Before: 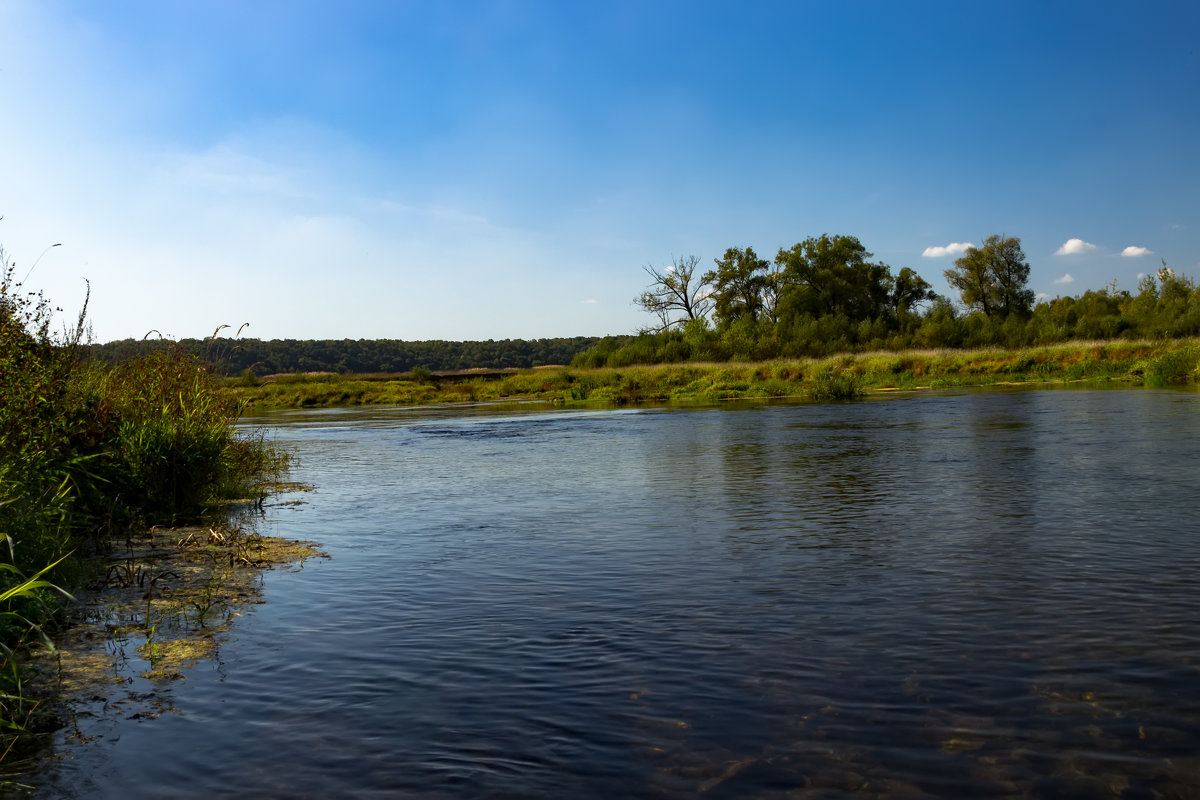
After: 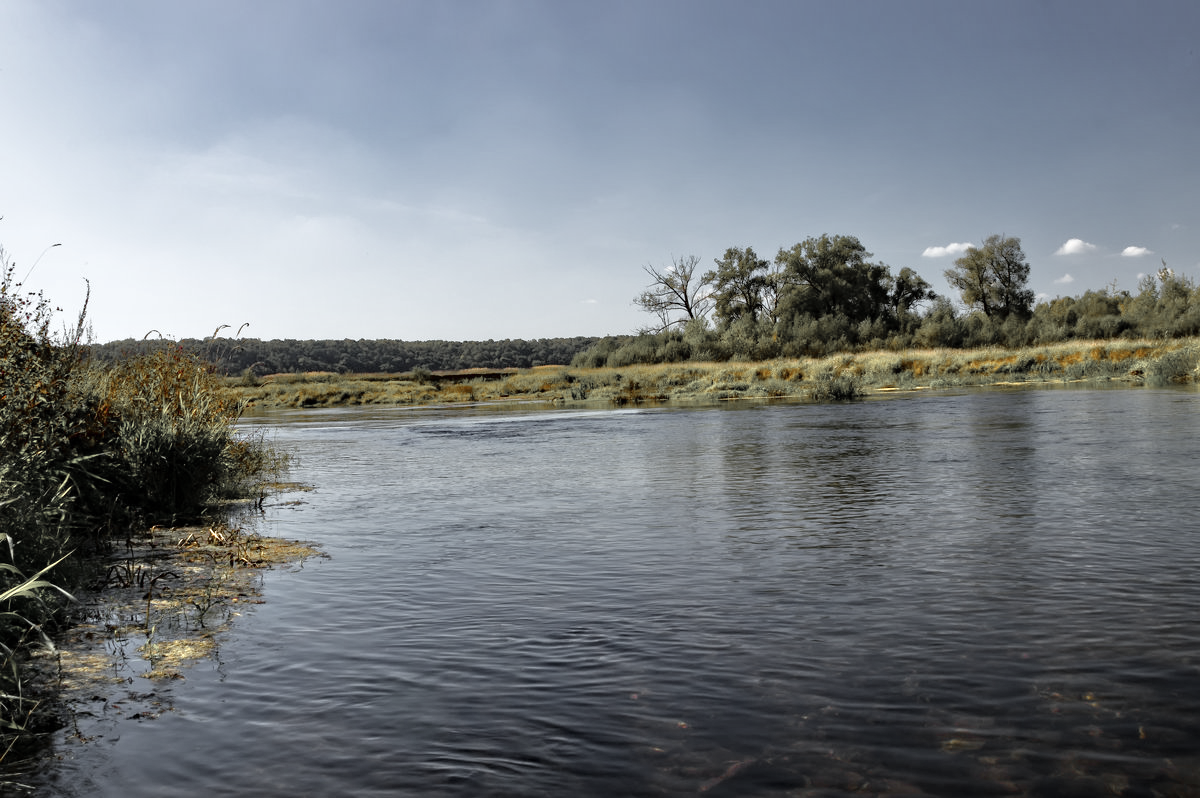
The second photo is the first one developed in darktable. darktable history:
crop: top 0.05%, bottom 0.098%
tone equalizer: -7 EV 0.15 EV, -6 EV 0.6 EV, -5 EV 1.15 EV, -4 EV 1.33 EV, -3 EV 1.15 EV, -2 EV 0.6 EV, -1 EV 0.15 EV, mask exposure compensation -0.5 EV
color zones: curves: ch1 [(0, 0.638) (0.193, 0.442) (0.286, 0.15) (0.429, 0.14) (0.571, 0.142) (0.714, 0.154) (0.857, 0.175) (1, 0.638)]
white balance: red 0.976, blue 1.04
